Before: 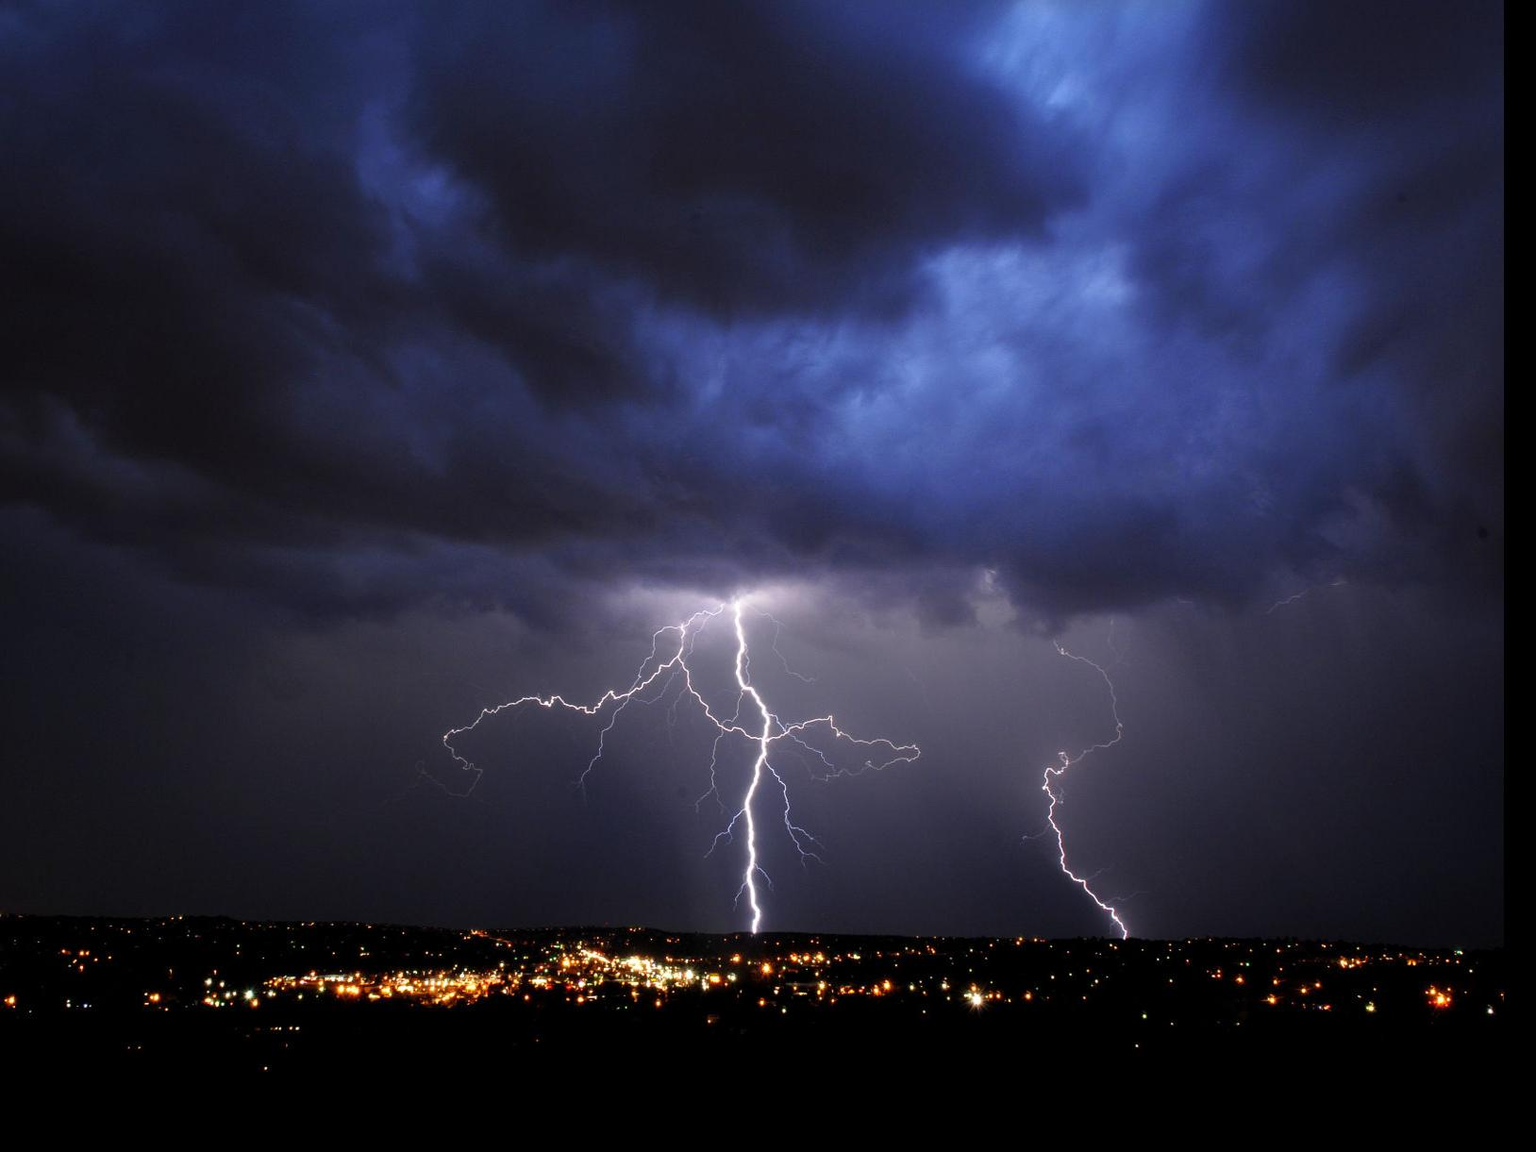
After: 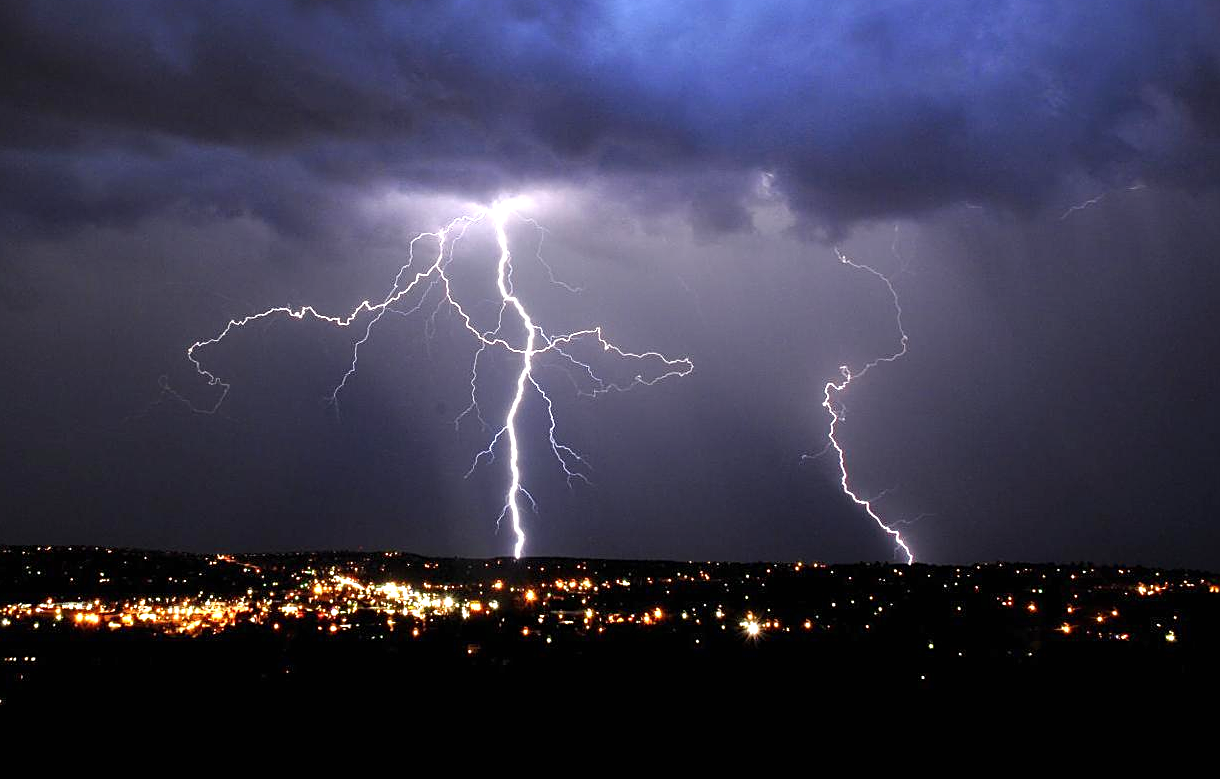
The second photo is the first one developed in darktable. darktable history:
crop and rotate: left 17.347%, top 35.35%, right 7.674%, bottom 0.788%
sharpen: on, module defaults
exposure: black level correction 0, exposure 0.703 EV, compensate highlight preservation false
